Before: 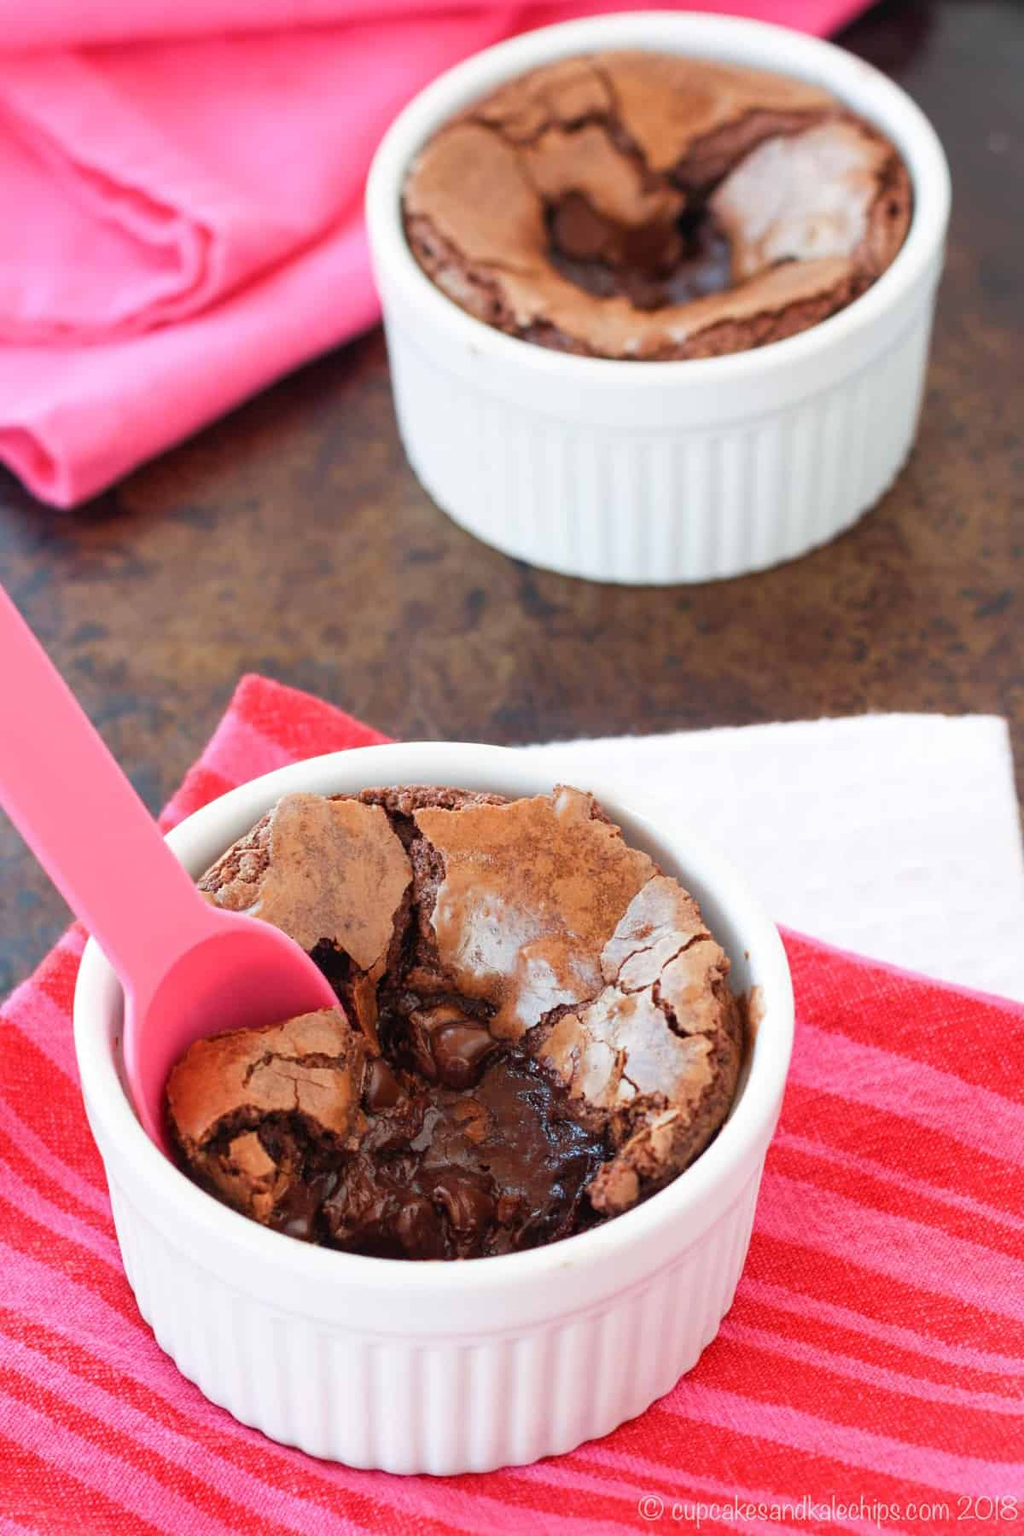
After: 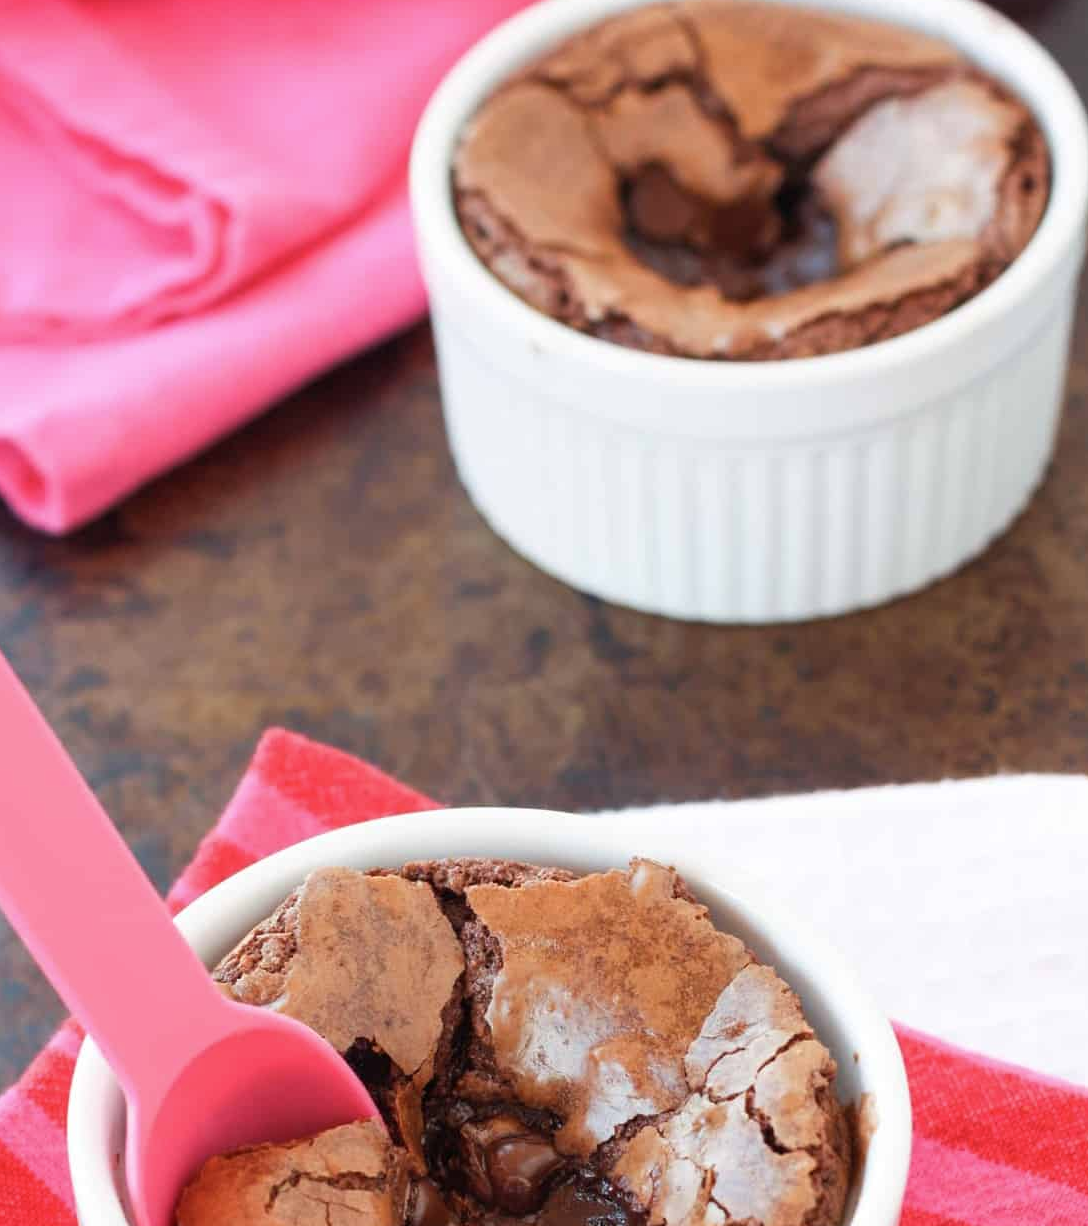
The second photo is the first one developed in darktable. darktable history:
contrast brightness saturation: saturation -0.061
crop: left 1.599%, top 3.456%, right 7.72%, bottom 28.423%
